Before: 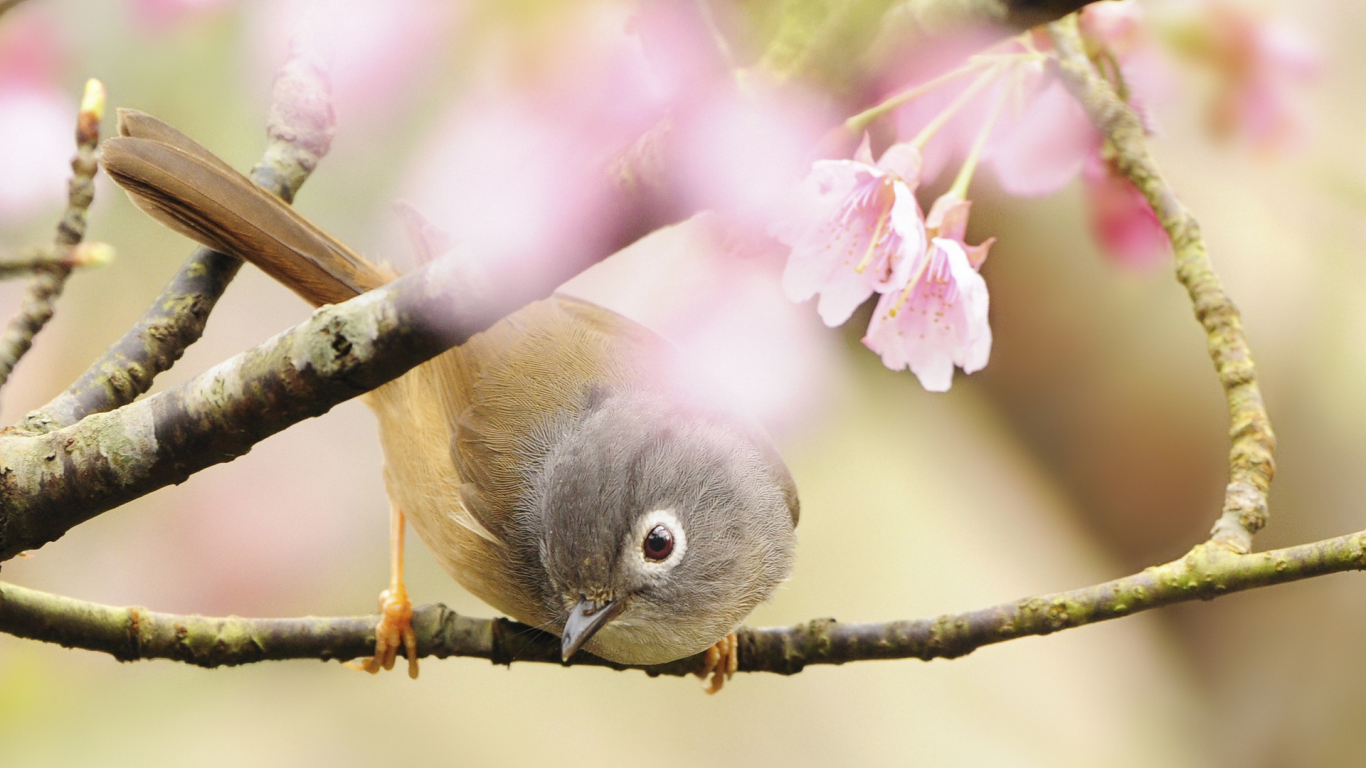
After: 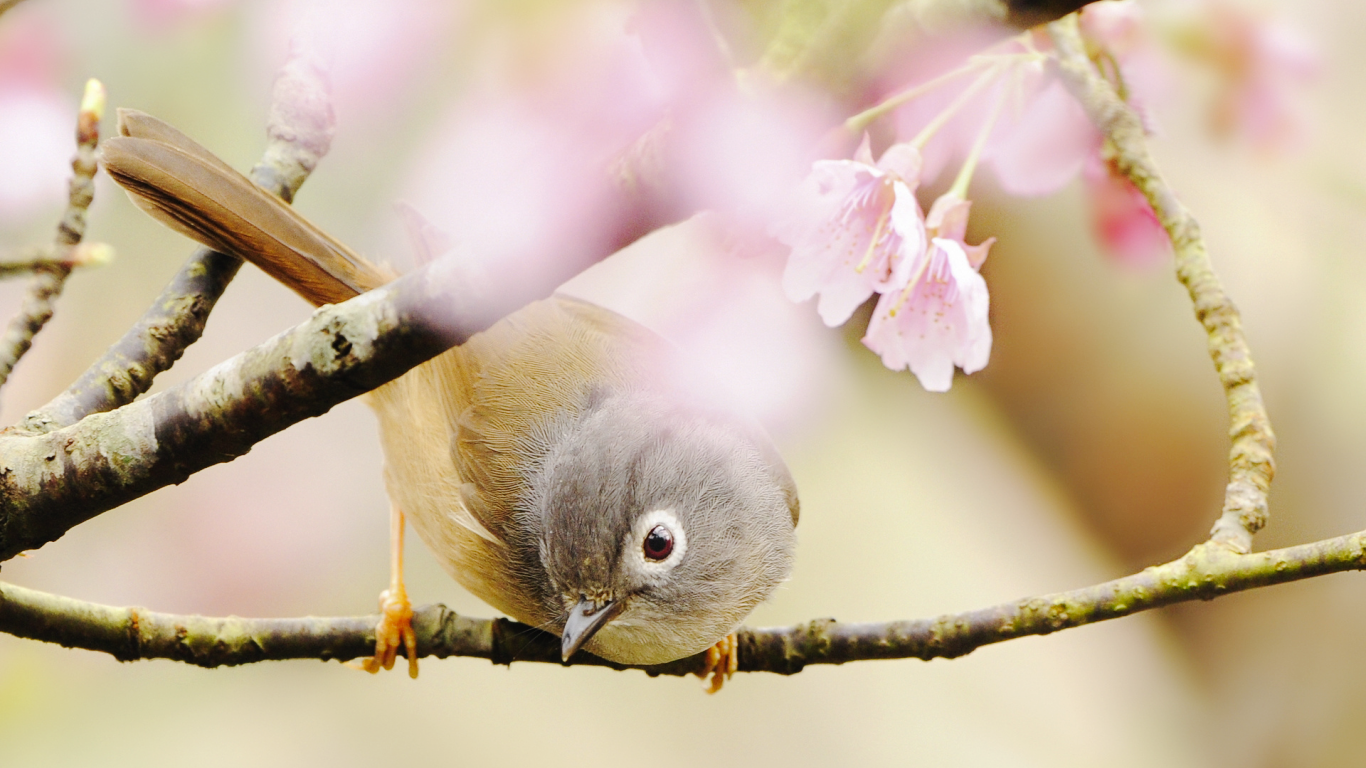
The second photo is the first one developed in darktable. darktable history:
tone curve: curves: ch0 [(0, 0) (0.003, 0.019) (0.011, 0.02) (0.025, 0.019) (0.044, 0.027) (0.069, 0.038) (0.1, 0.056) (0.136, 0.089) (0.177, 0.137) (0.224, 0.187) (0.277, 0.259) (0.335, 0.343) (0.399, 0.437) (0.468, 0.532) (0.543, 0.613) (0.623, 0.685) (0.709, 0.752) (0.801, 0.822) (0.898, 0.9) (1, 1)], preserve colors none
